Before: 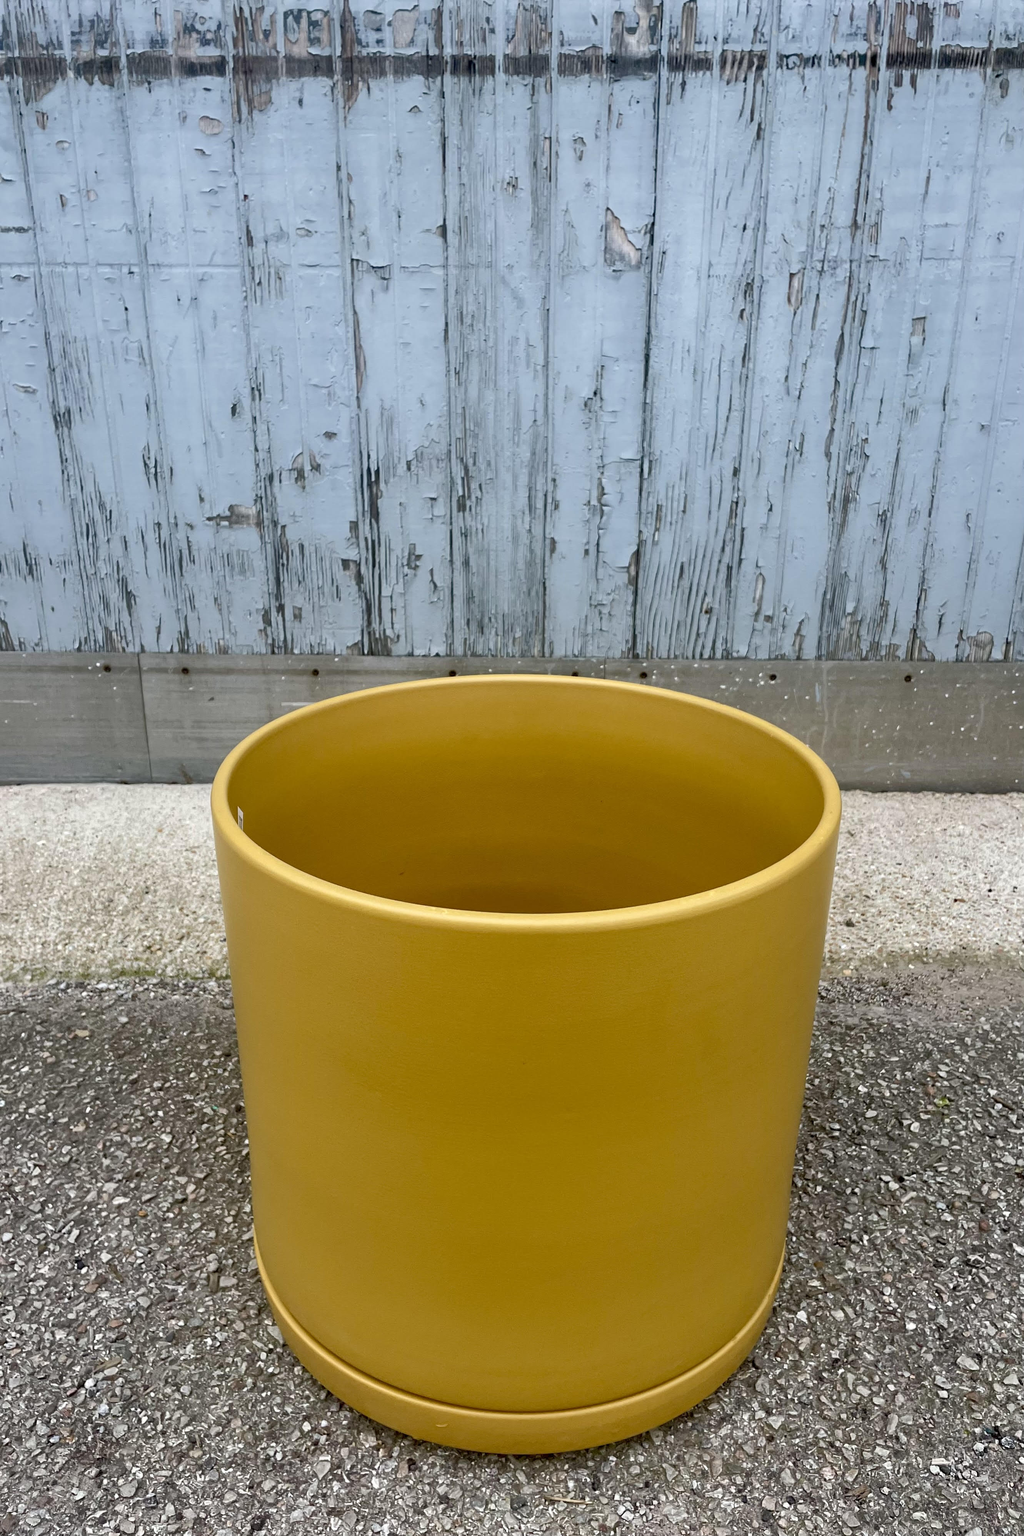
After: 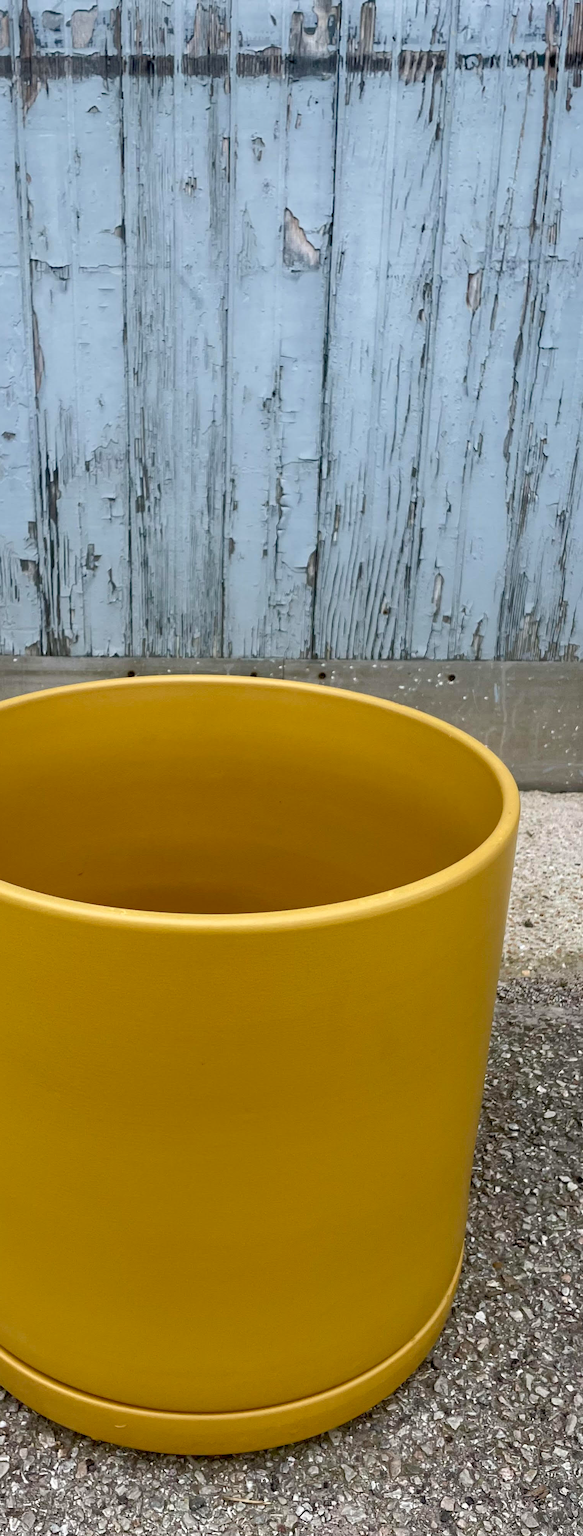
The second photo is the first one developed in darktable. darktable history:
crop: left 31.42%, top 0.012%, right 11.593%
